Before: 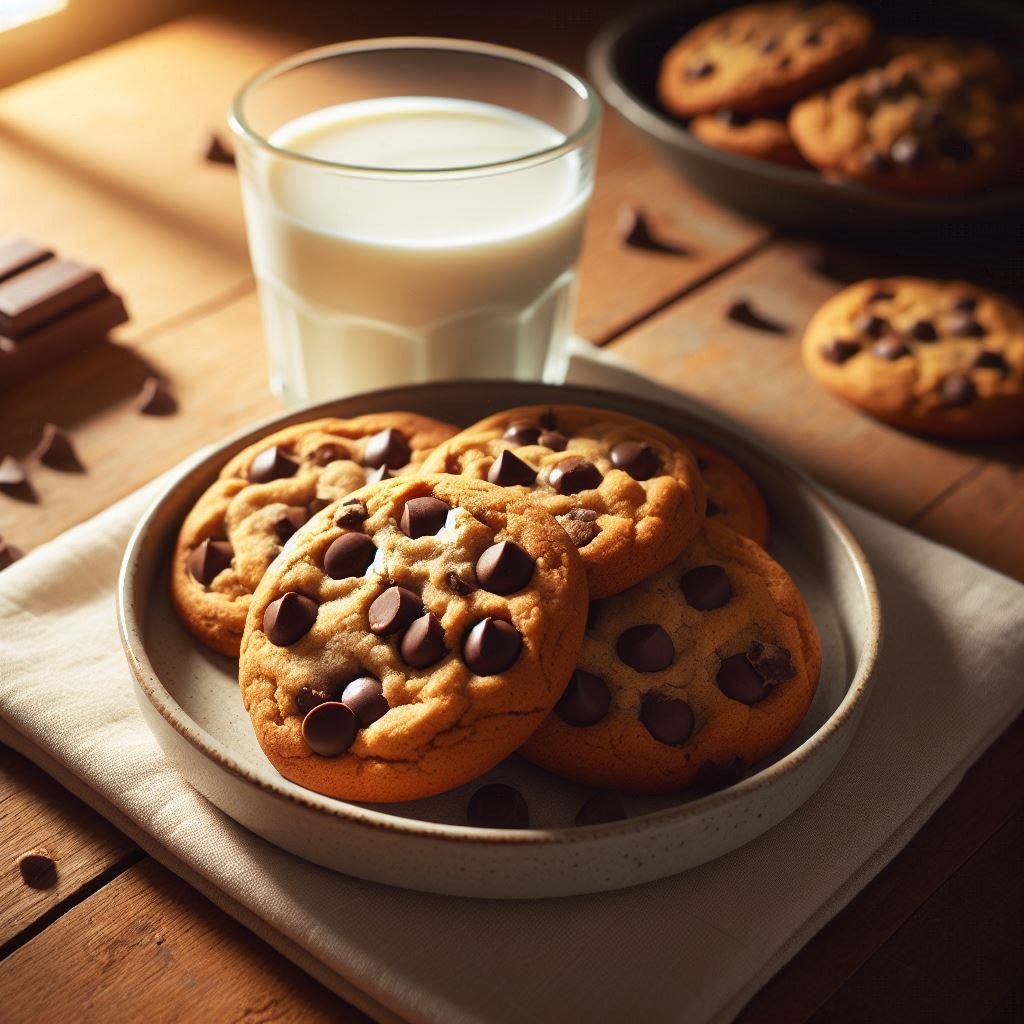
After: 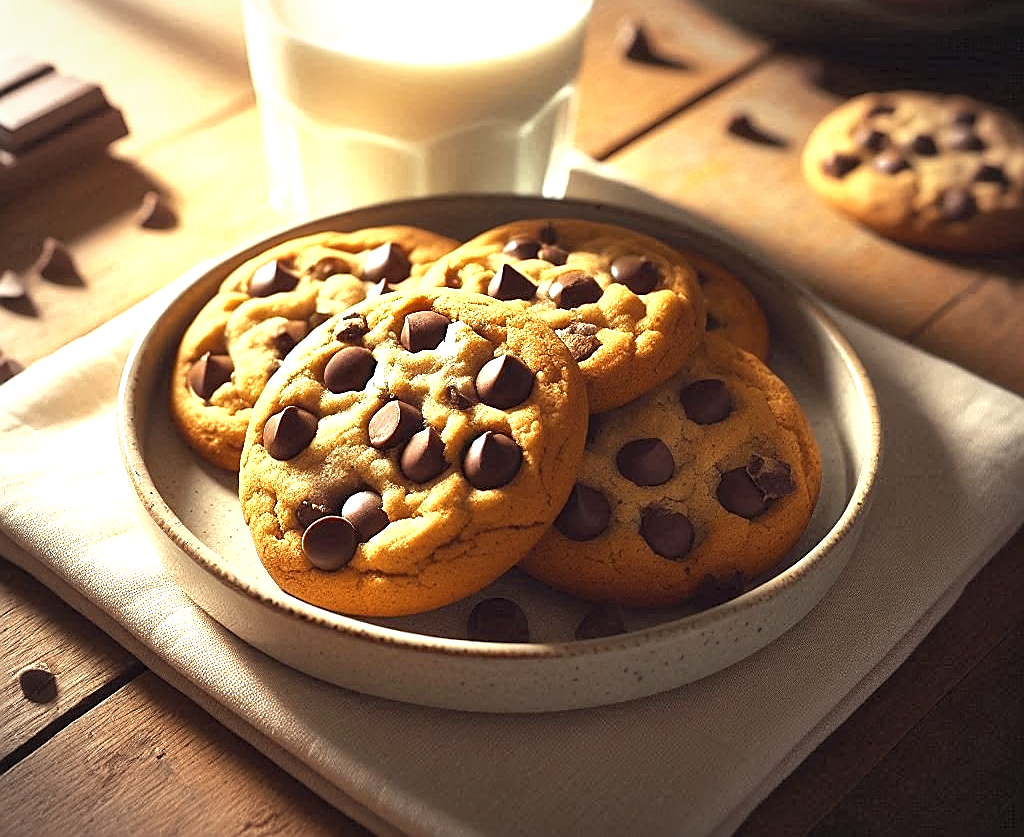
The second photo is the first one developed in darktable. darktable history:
sharpen: radius 1.382, amount 1.239, threshold 0.692
color balance rgb: highlights gain › chroma 2.979%, highlights gain › hue 78.44°, perceptual saturation grading › global saturation 0.751%
color zones: curves: ch1 [(0.113, 0.438) (0.75, 0.5)]; ch2 [(0.12, 0.526) (0.75, 0.5)]
shadows and highlights: shadows 25.79, highlights -23.11
vignetting: brightness -0.171, automatic ratio true, unbound false
exposure: black level correction 0, exposure 0.952 EV, compensate exposure bias true, compensate highlight preservation false
crop and rotate: top 18.248%
